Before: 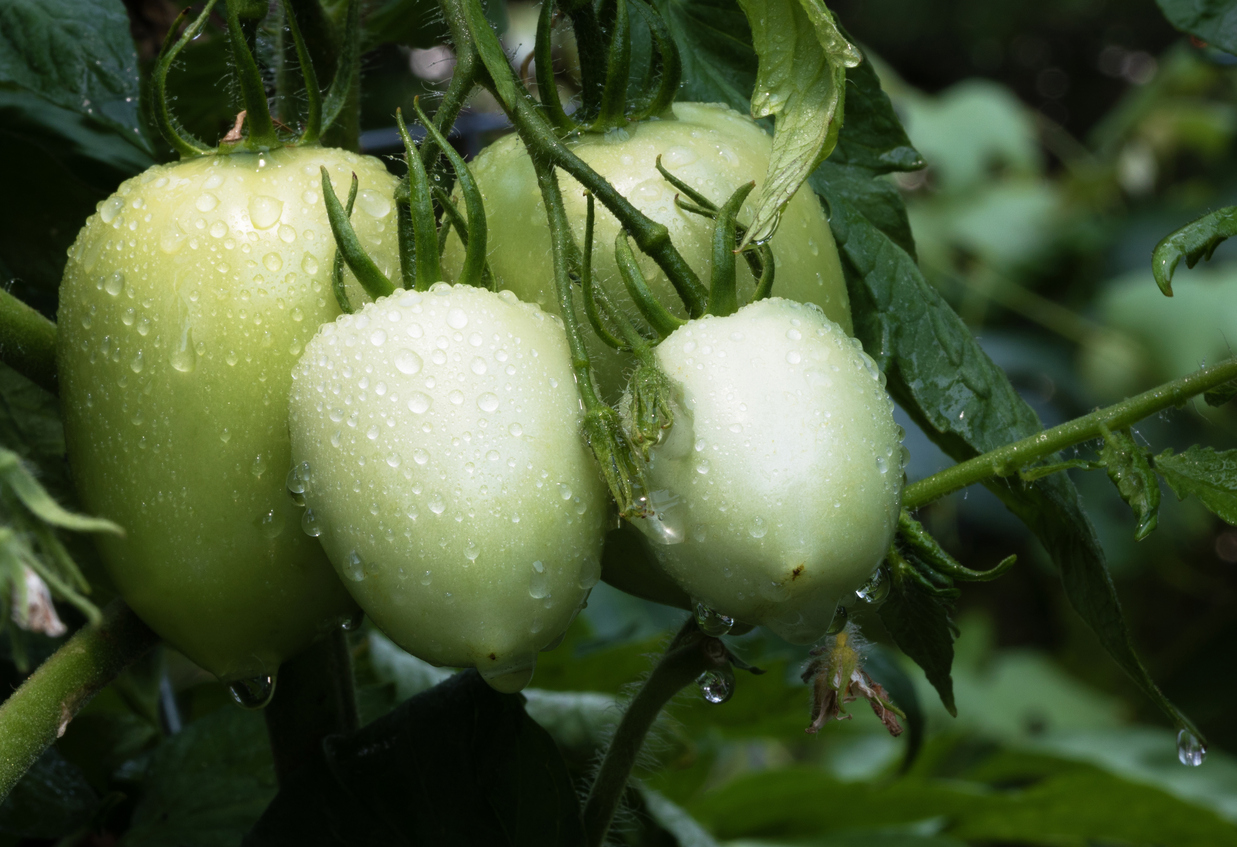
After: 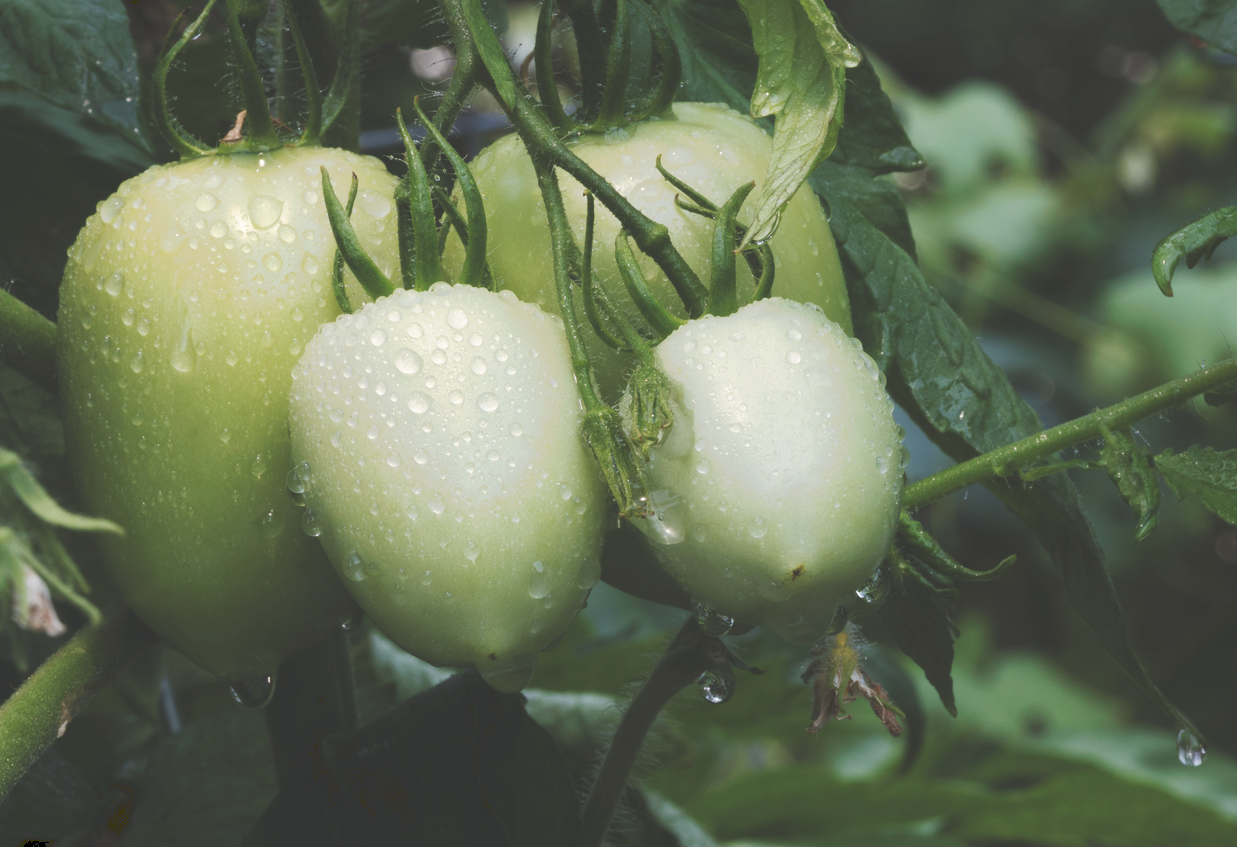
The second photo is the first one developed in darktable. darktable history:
tone curve: curves: ch0 [(0, 0) (0.003, 0.217) (0.011, 0.217) (0.025, 0.229) (0.044, 0.243) (0.069, 0.253) (0.1, 0.265) (0.136, 0.281) (0.177, 0.305) (0.224, 0.331) (0.277, 0.369) (0.335, 0.415) (0.399, 0.472) (0.468, 0.543) (0.543, 0.609) (0.623, 0.676) (0.709, 0.734) (0.801, 0.798) (0.898, 0.849) (1, 1)], preserve colors none
white balance: red 1.009, blue 0.985
